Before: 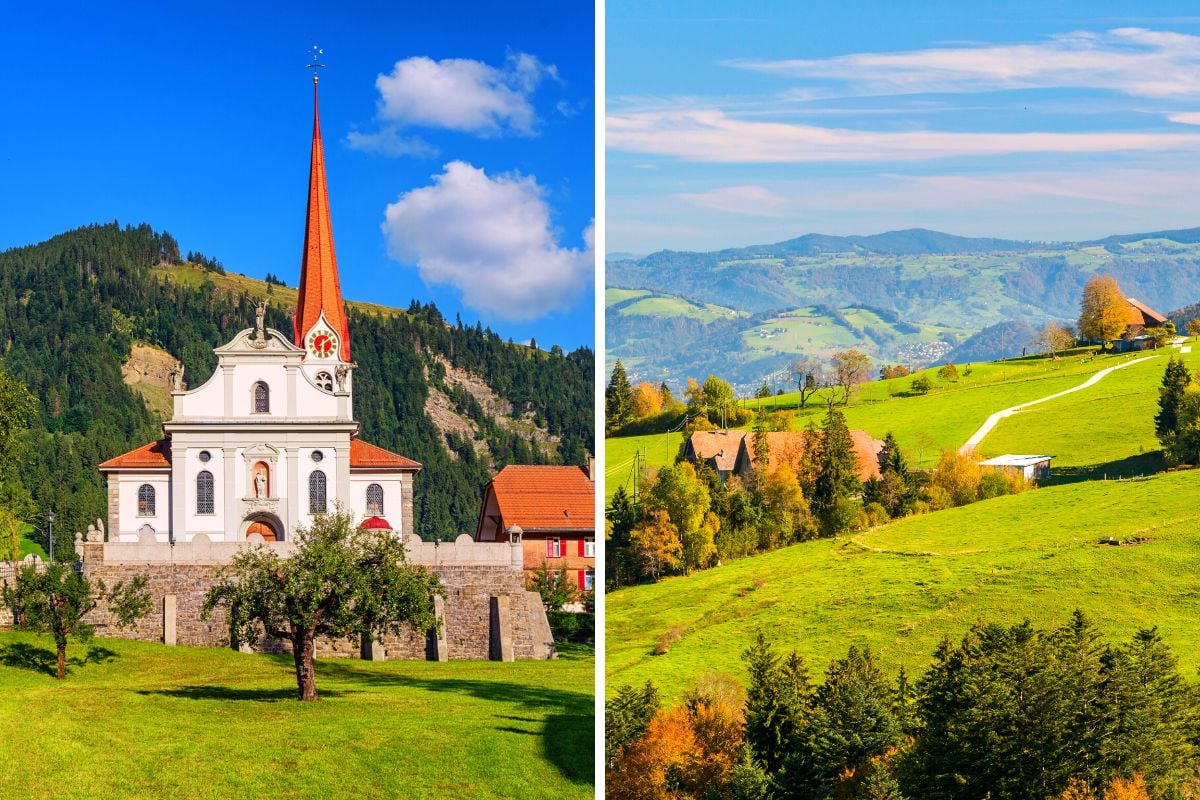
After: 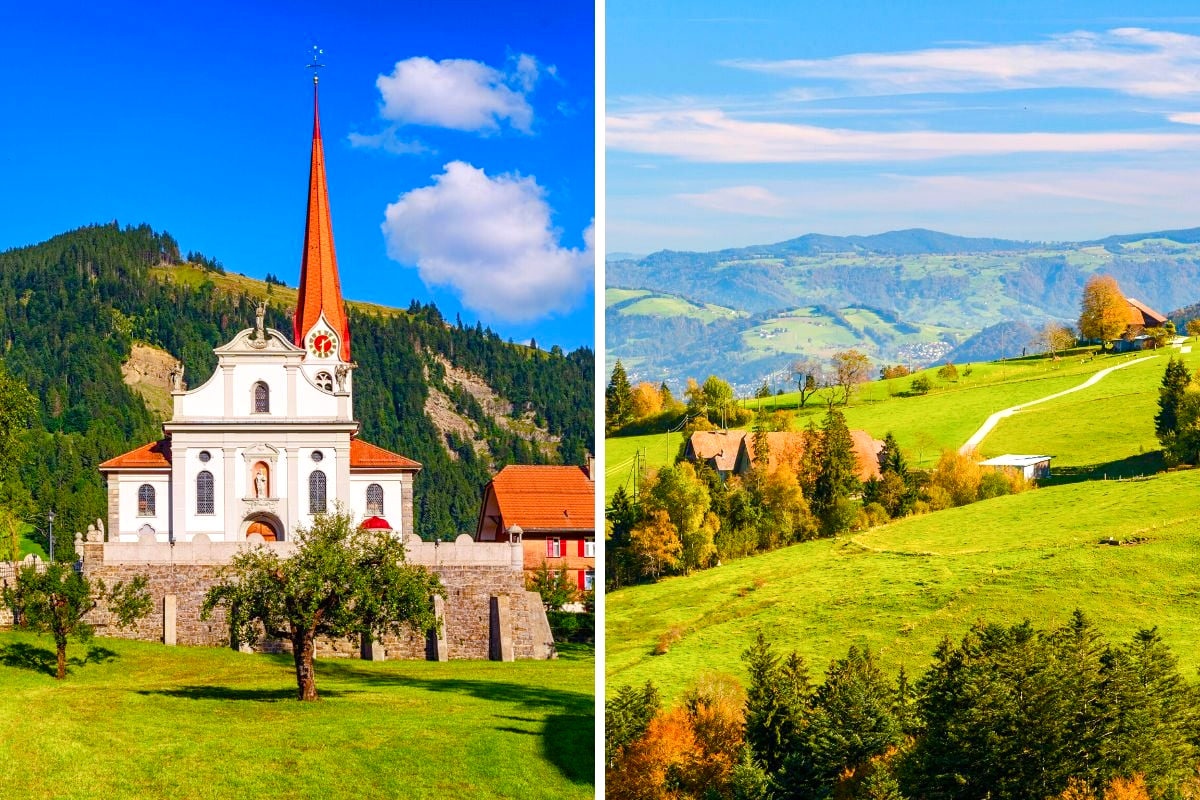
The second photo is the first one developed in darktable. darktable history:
color balance rgb: perceptual saturation grading › global saturation 20%, perceptual saturation grading › highlights -25%, perceptual saturation grading › shadows 50%
exposure: exposure 0.178 EV, compensate exposure bias true, compensate highlight preservation false
